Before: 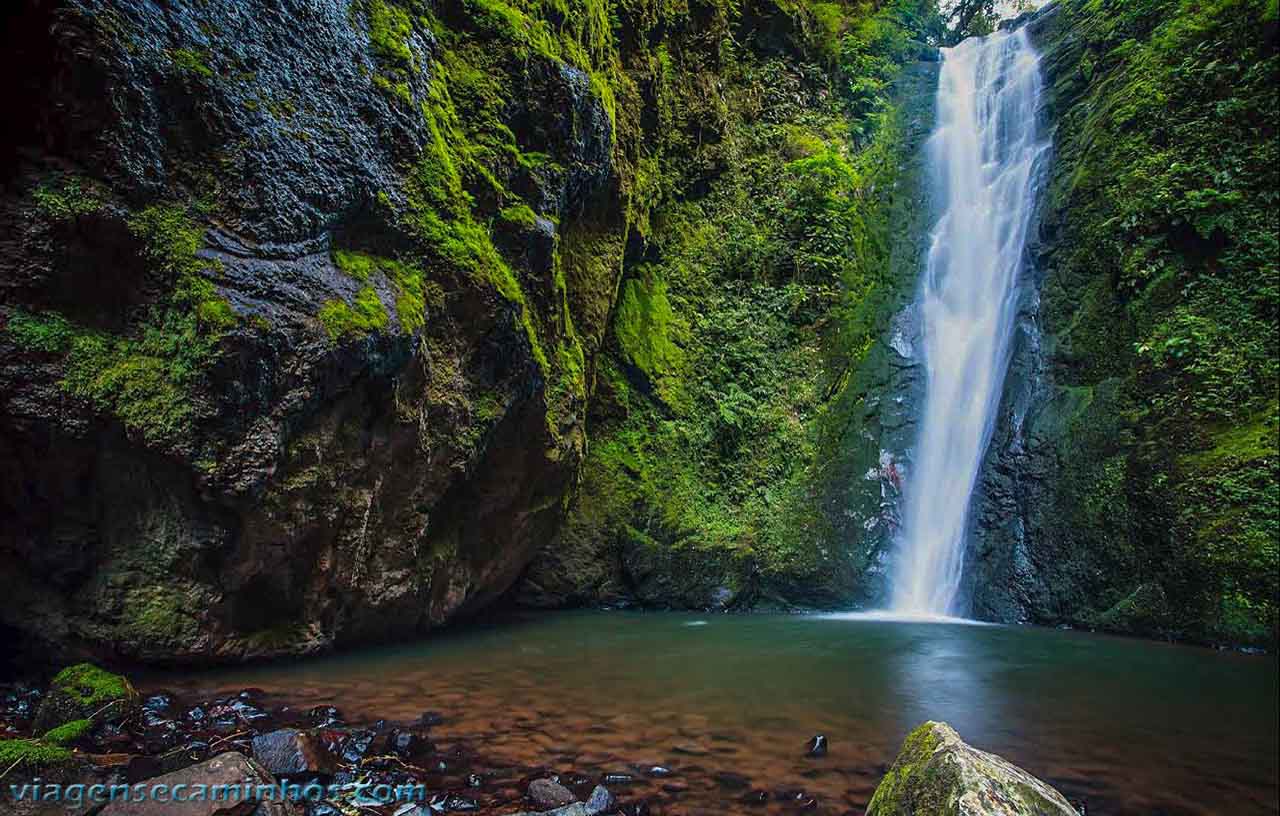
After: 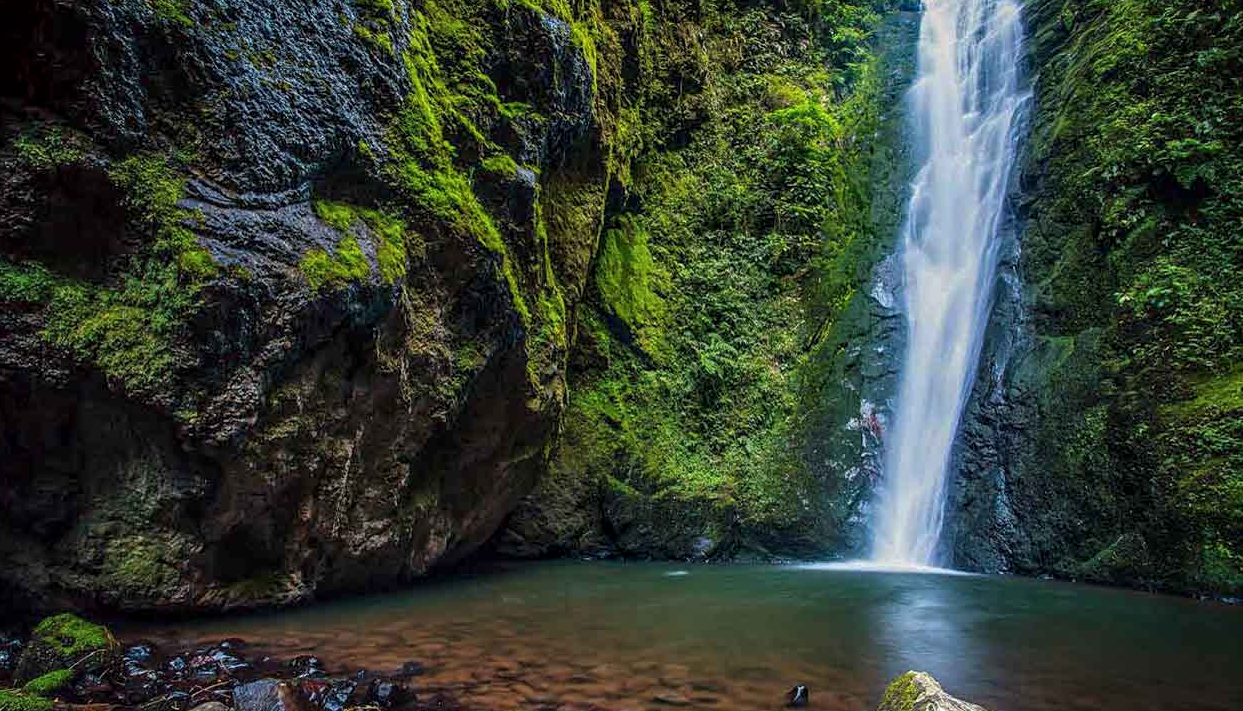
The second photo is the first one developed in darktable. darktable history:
crop: left 1.507%, top 6.147%, right 1.379%, bottom 6.637%
local contrast: on, module defaults
